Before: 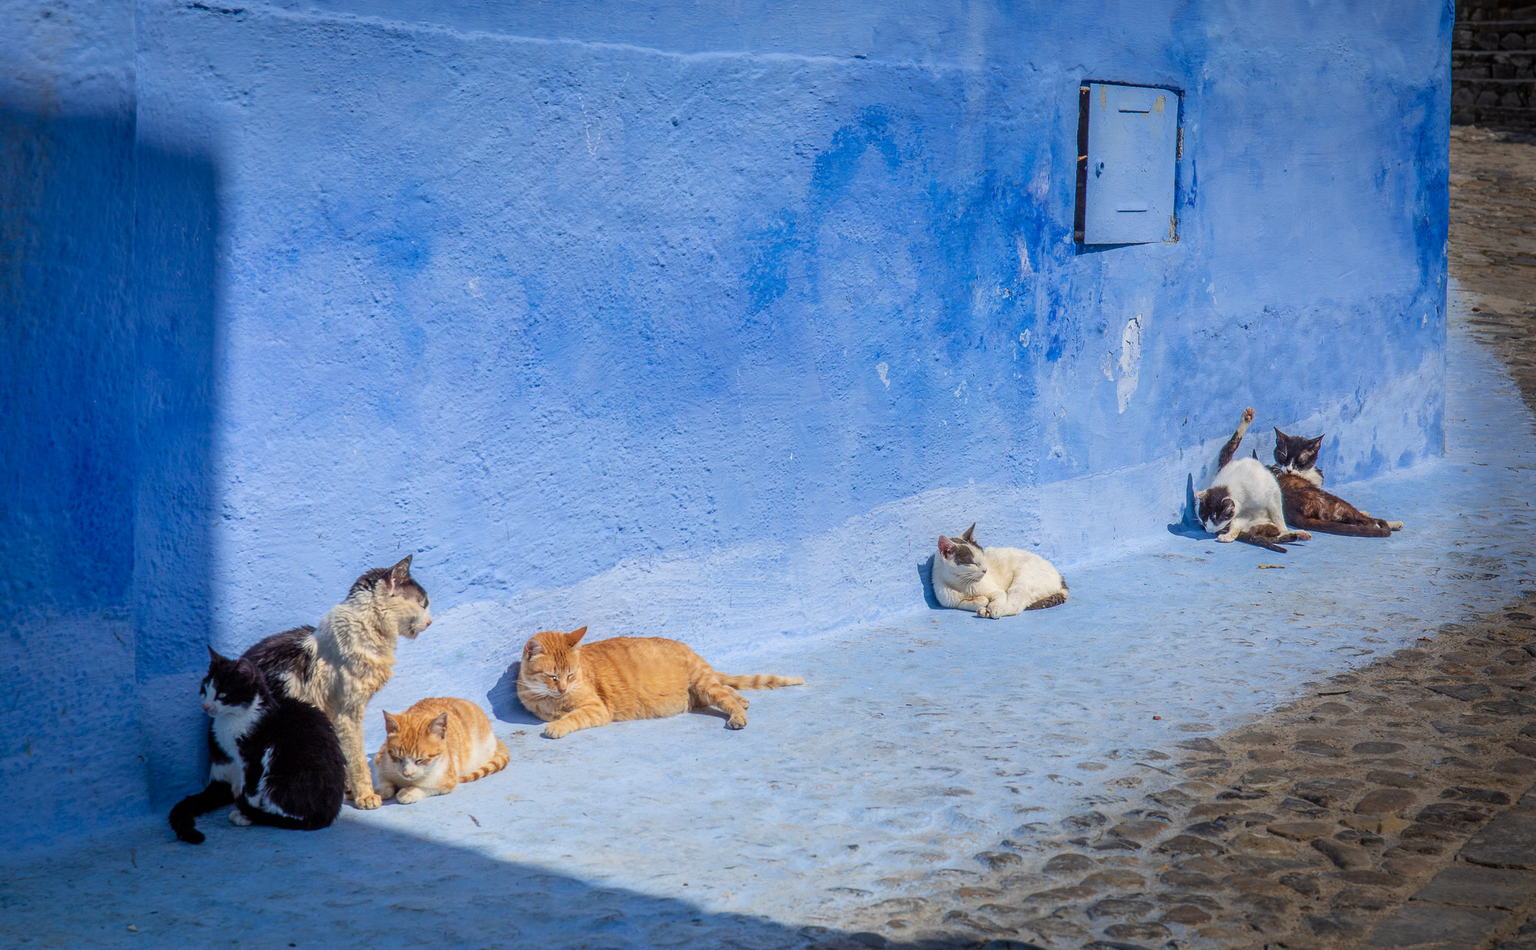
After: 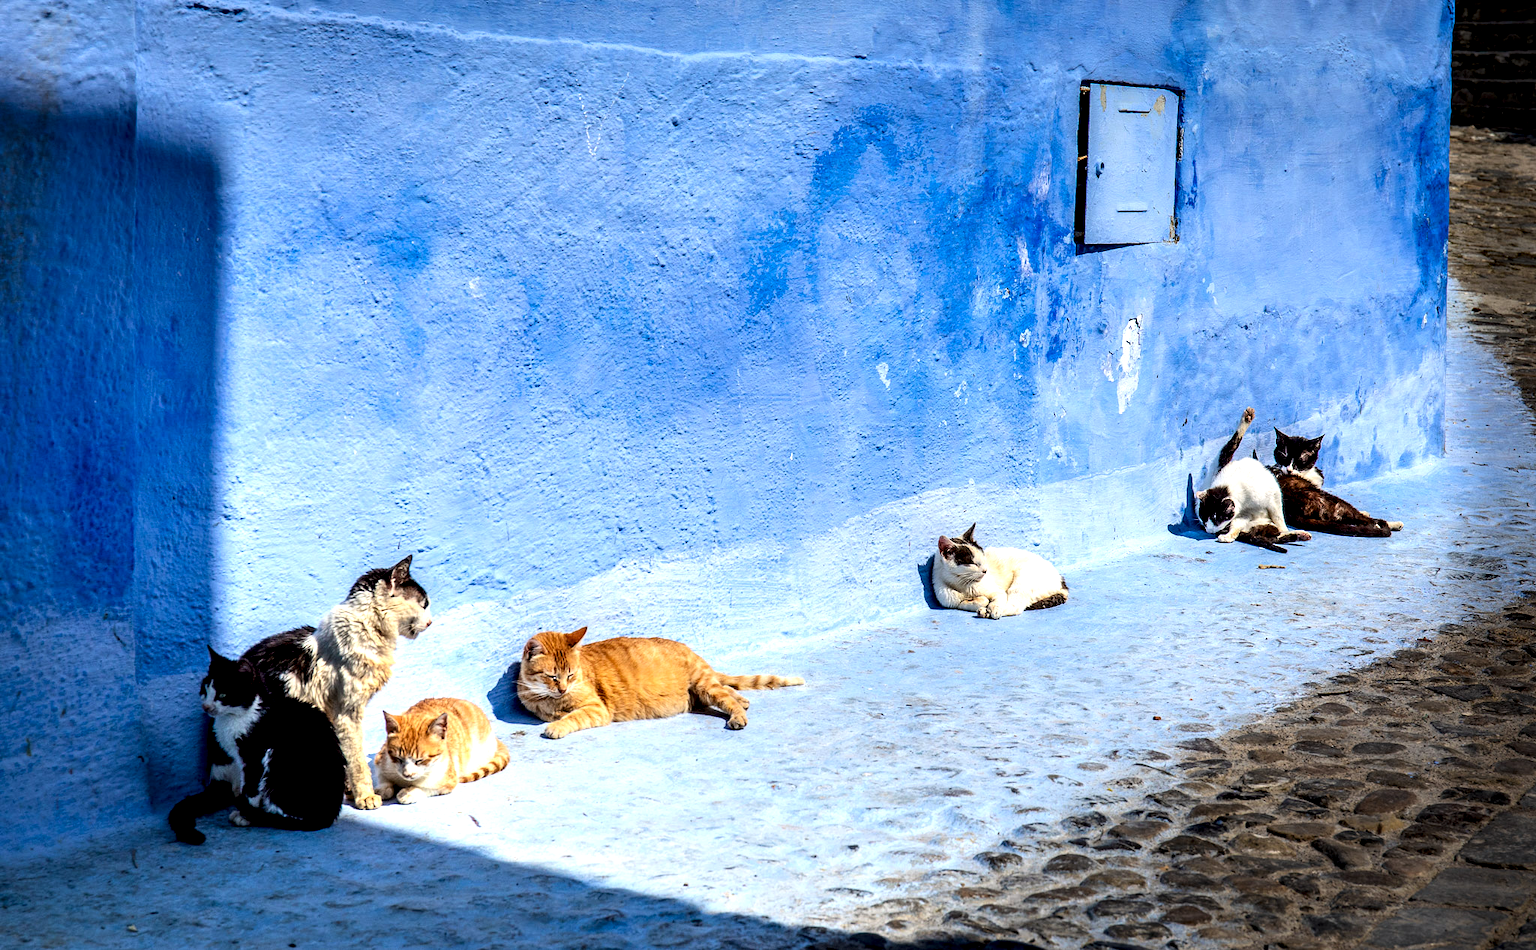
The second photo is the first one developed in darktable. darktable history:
contrast equalizer: octaves 7, y [[0.6 ×6], [0.55 ×6], [0 ×6], [0 ×6], [0 ×6]]
tone equalizer: -8 EV -0.765 EV, -7 EV -0.731 EV, -6 EV -0.589 EV, -5 EV -0.389 EV, -3 EV 0.382 EV, -2 EV 0.6 EV, -1 EV 0.678 EV, +0 EV 0.734 EV, edges refinement/feathering 500, mask exposure compensation -1.57 EV, preserve details no
